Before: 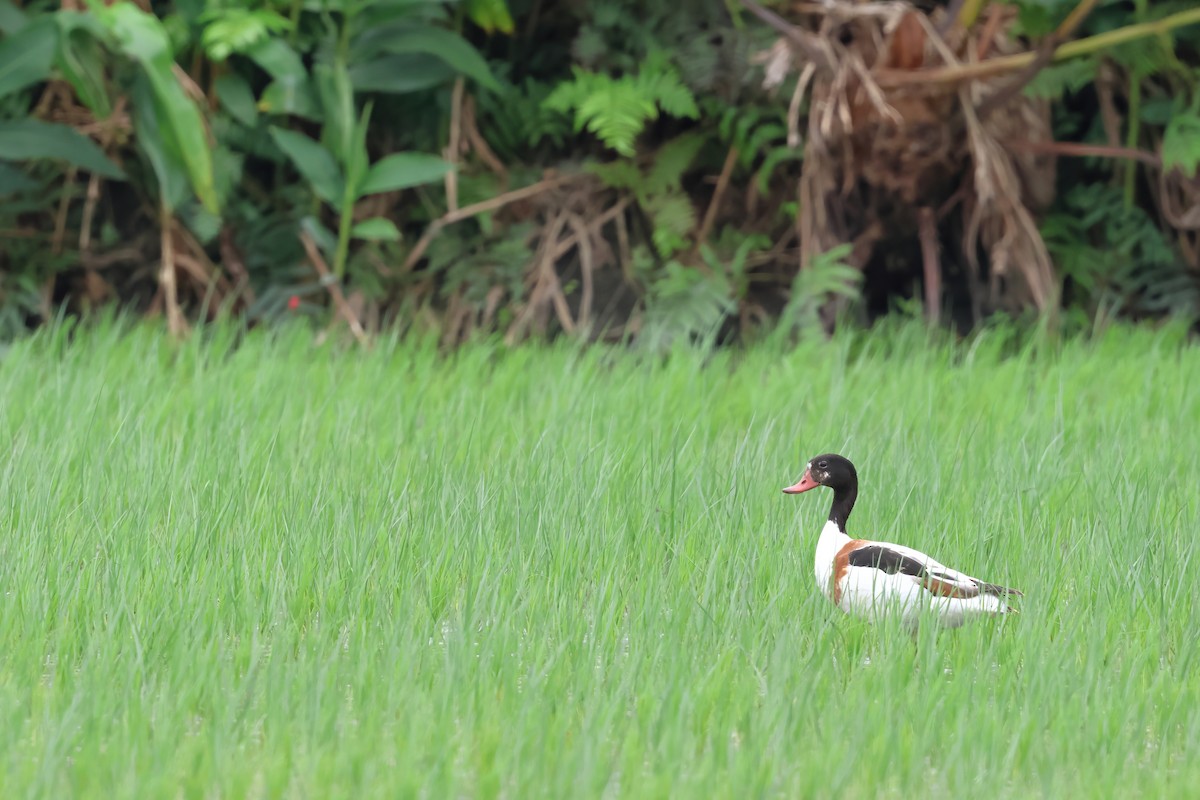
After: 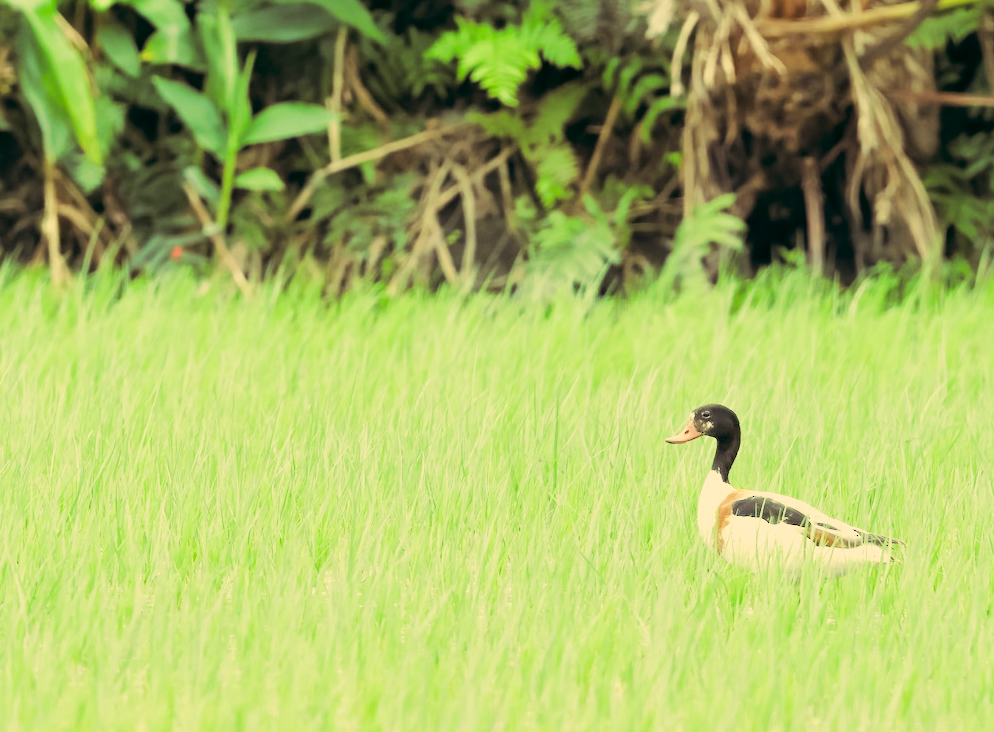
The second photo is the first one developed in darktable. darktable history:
crop: left 9.807%, top 6.259%, right 7.334%, bottom 2.177%
exposure: exposure 1.2 EV, compensate highlight preservation false
tone curve: curves: ch0 [(0, 0) (0.003, 0.003) (0.011, 0.011) (0.025, 0.025) (0.044, 0.044) (0.069, 0.068) (0.1, 0.098) (0.136, 0.134) (0.177, 0.175) (0.224, 0.221) (0.277, 0.273) (0.335, 0.331) (0.399, 0.394) (0.468, 0.462) (0.543, 0.543) (0.623, 0.623) (0.709, 0.709) (0.801, 0.801) (0.898, 0.898) (1, 1)], preserve colors none
sigmoid: on, module defaults
split-toning: highlights › hue 298.8°, highlights › saturation 0.73, compress 41.76%
color correction: highlights a* 1.83, highlights b* 34.02, shadows a* -36.68, shadows b* -5.48
